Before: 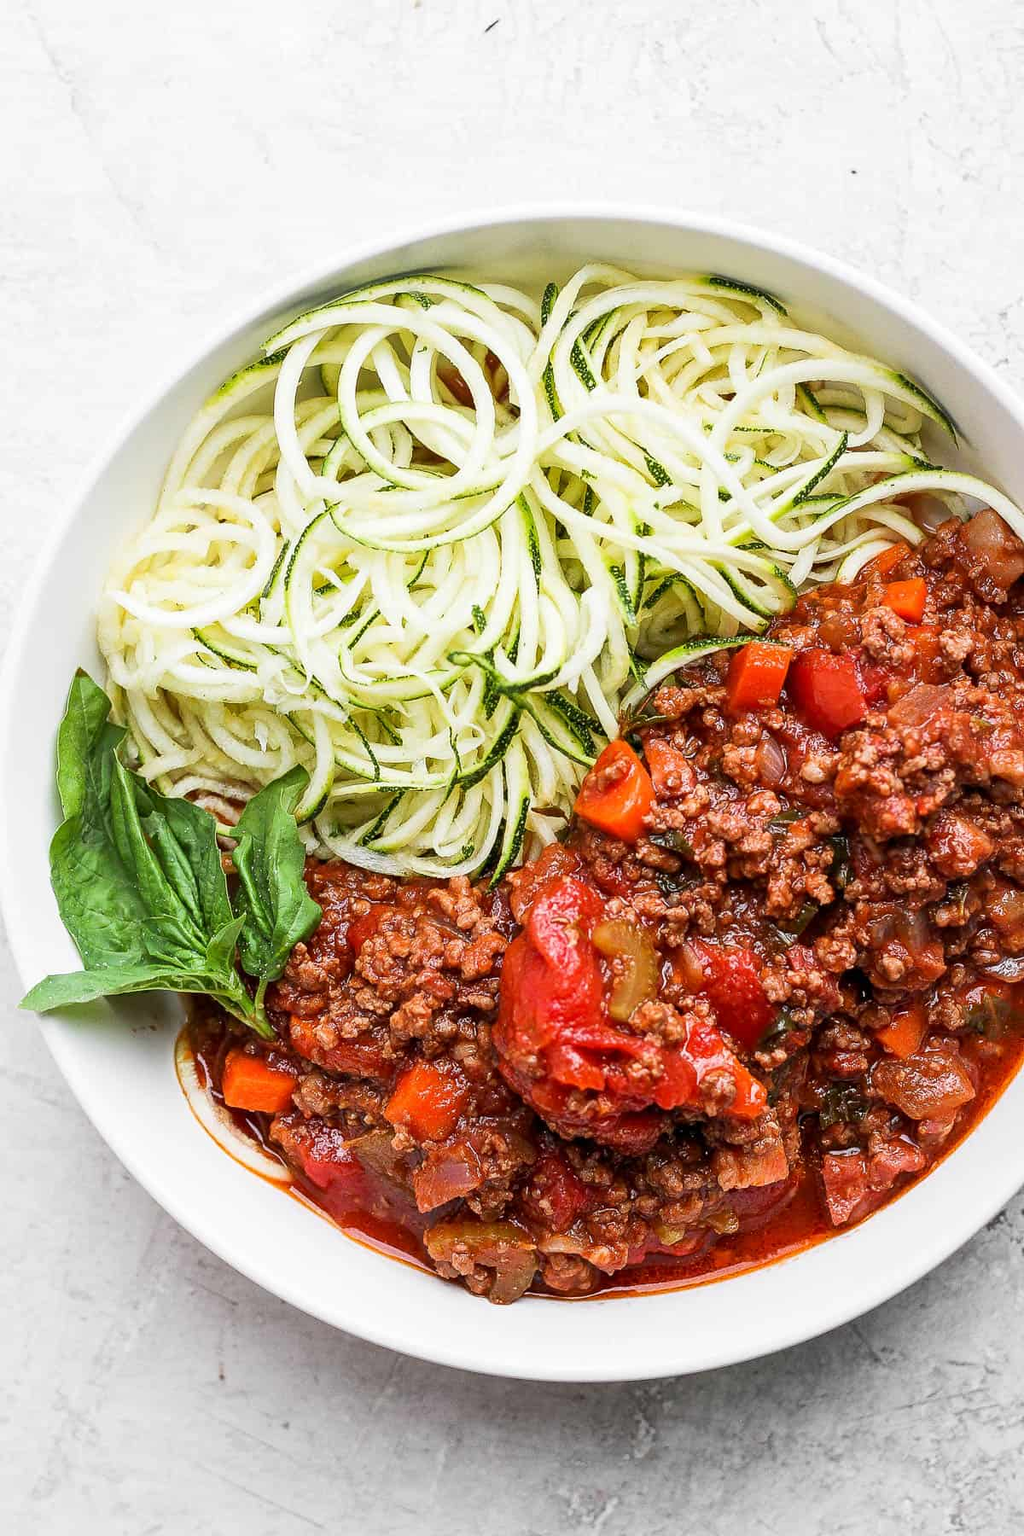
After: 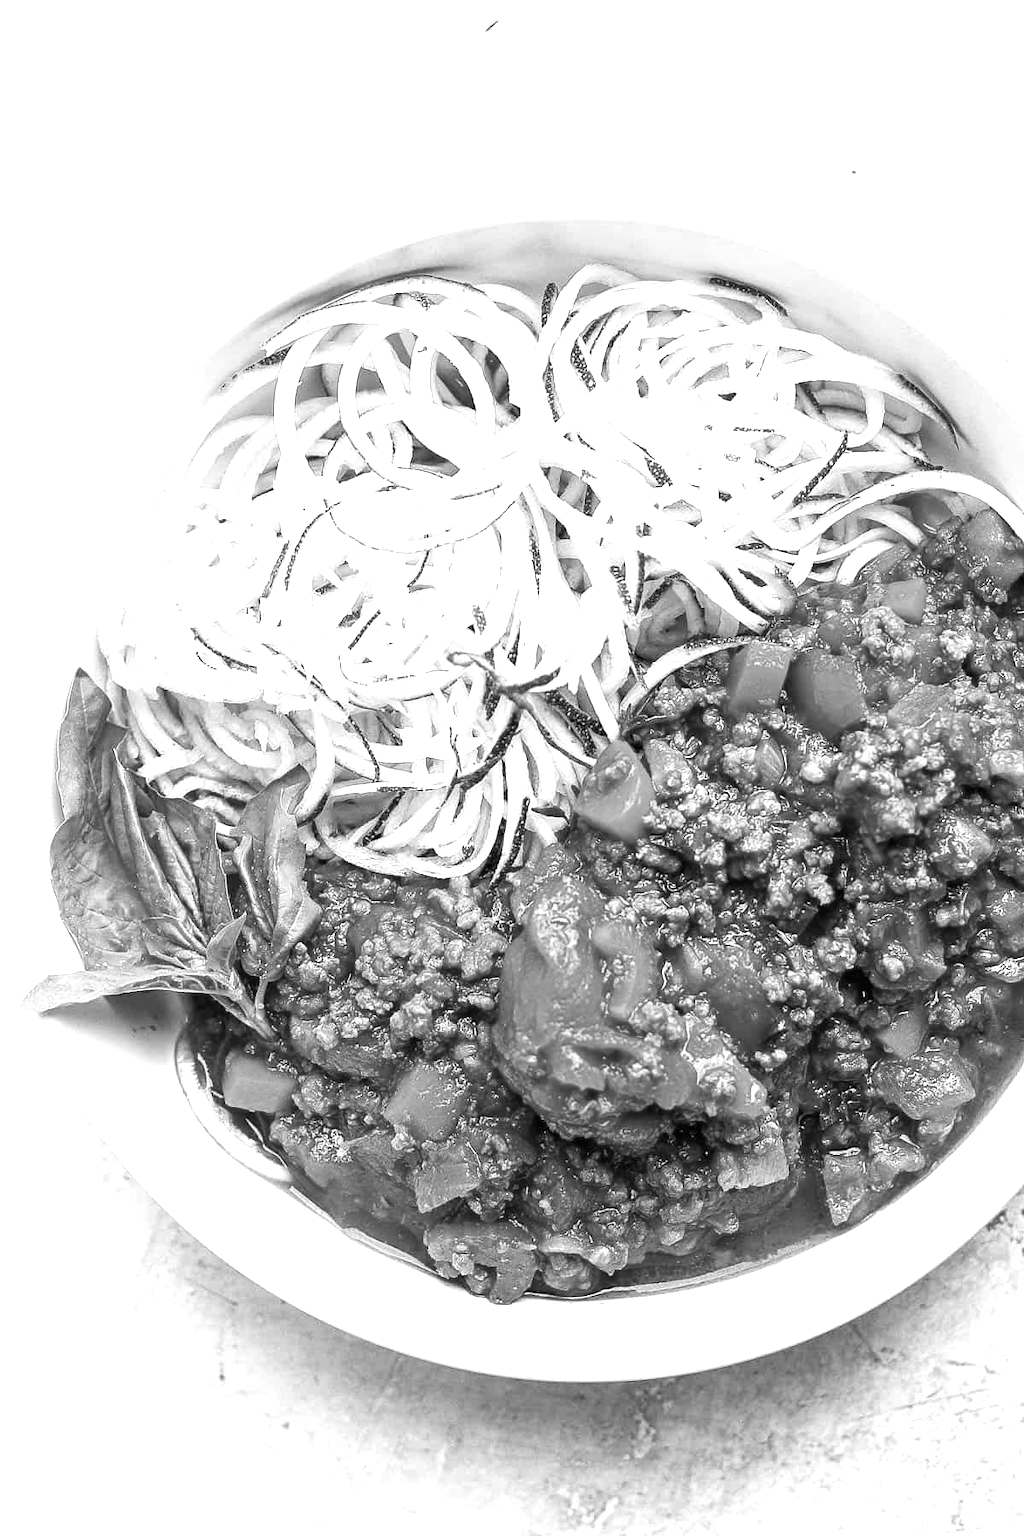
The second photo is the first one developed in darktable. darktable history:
monochrome: a 14.95, b -89.96
exposure: black level correction 0, exposure 1.1 EV, compensate exposure bias true, compensate highlight preservation false
